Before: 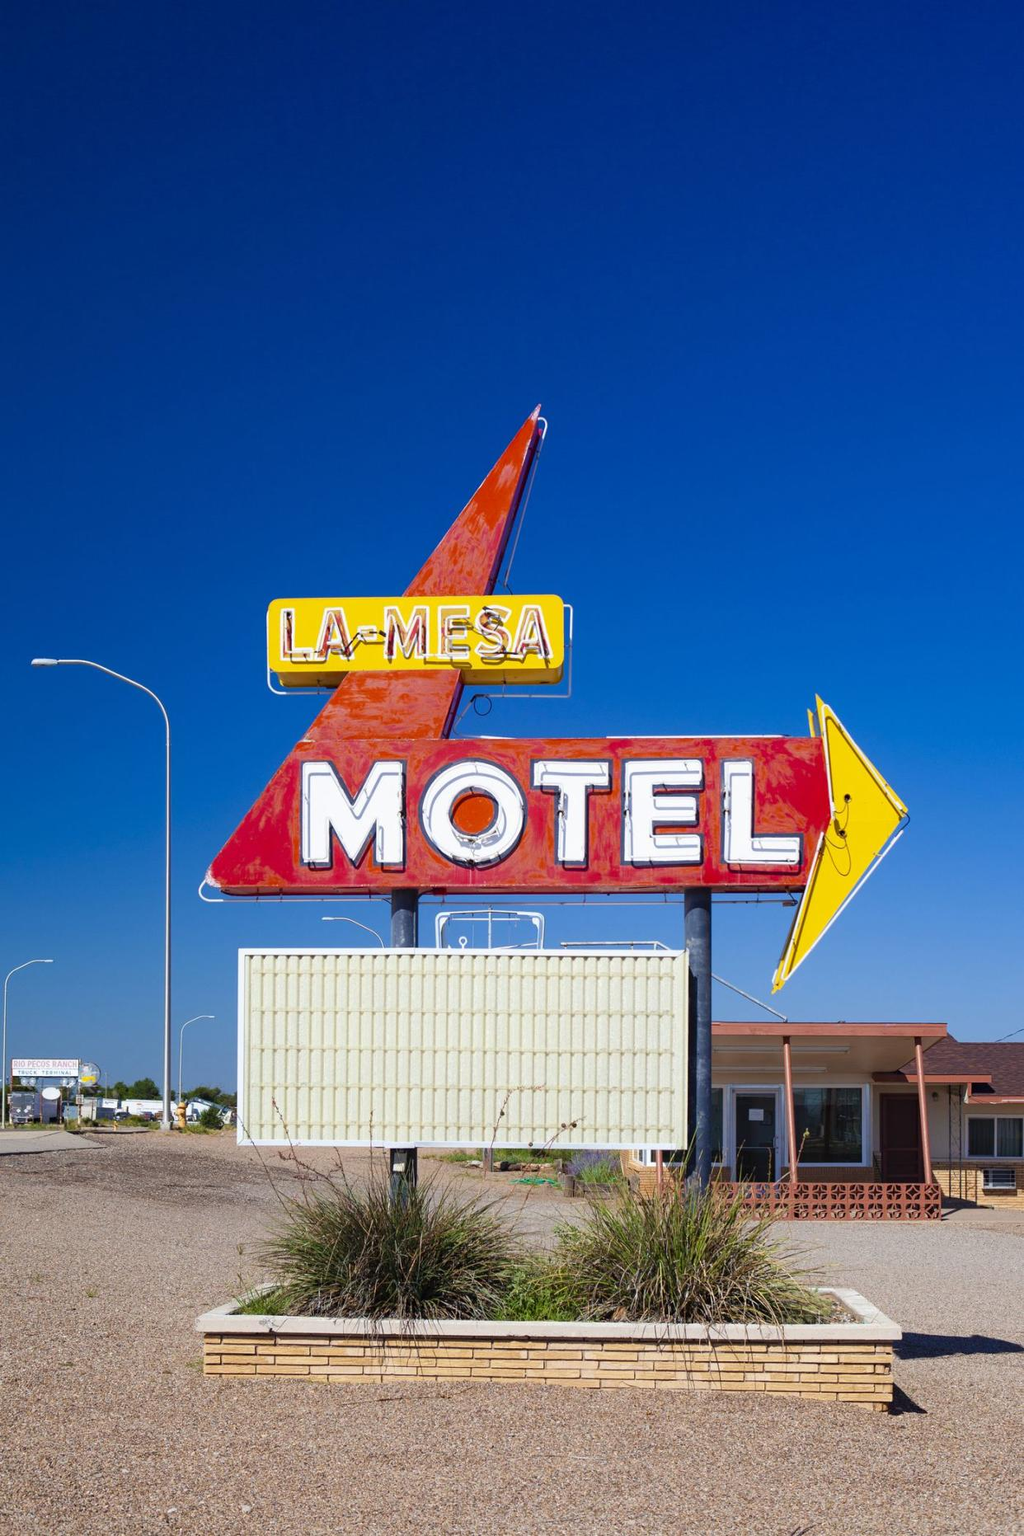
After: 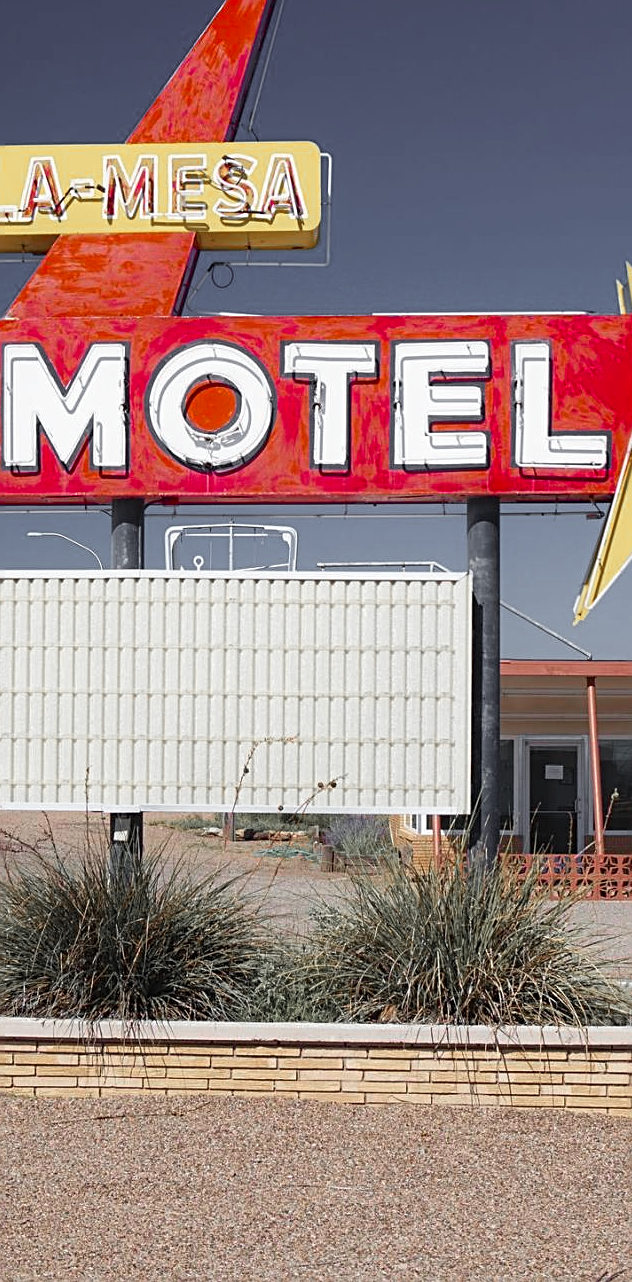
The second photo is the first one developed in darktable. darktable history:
sharpen: on, module defaults
contrast equalizer: y [[0.5, 0.5, 0.468, 0.5, 0.5, 0.5], [0.5 ×6], [0.5 ×6], [0 ×6], [0 ×6]]
crop and rotate: left 29.237%, top 31.152%, right 19.807%
color zones: curves: ch1 [(0, 0.638) (0.193, 0.442) (0.286, 0.15) (0.429, 0.14) (0.571, 0.142) (0.714, 0.154) (0.857, 0.175) (1, 0.638)]
